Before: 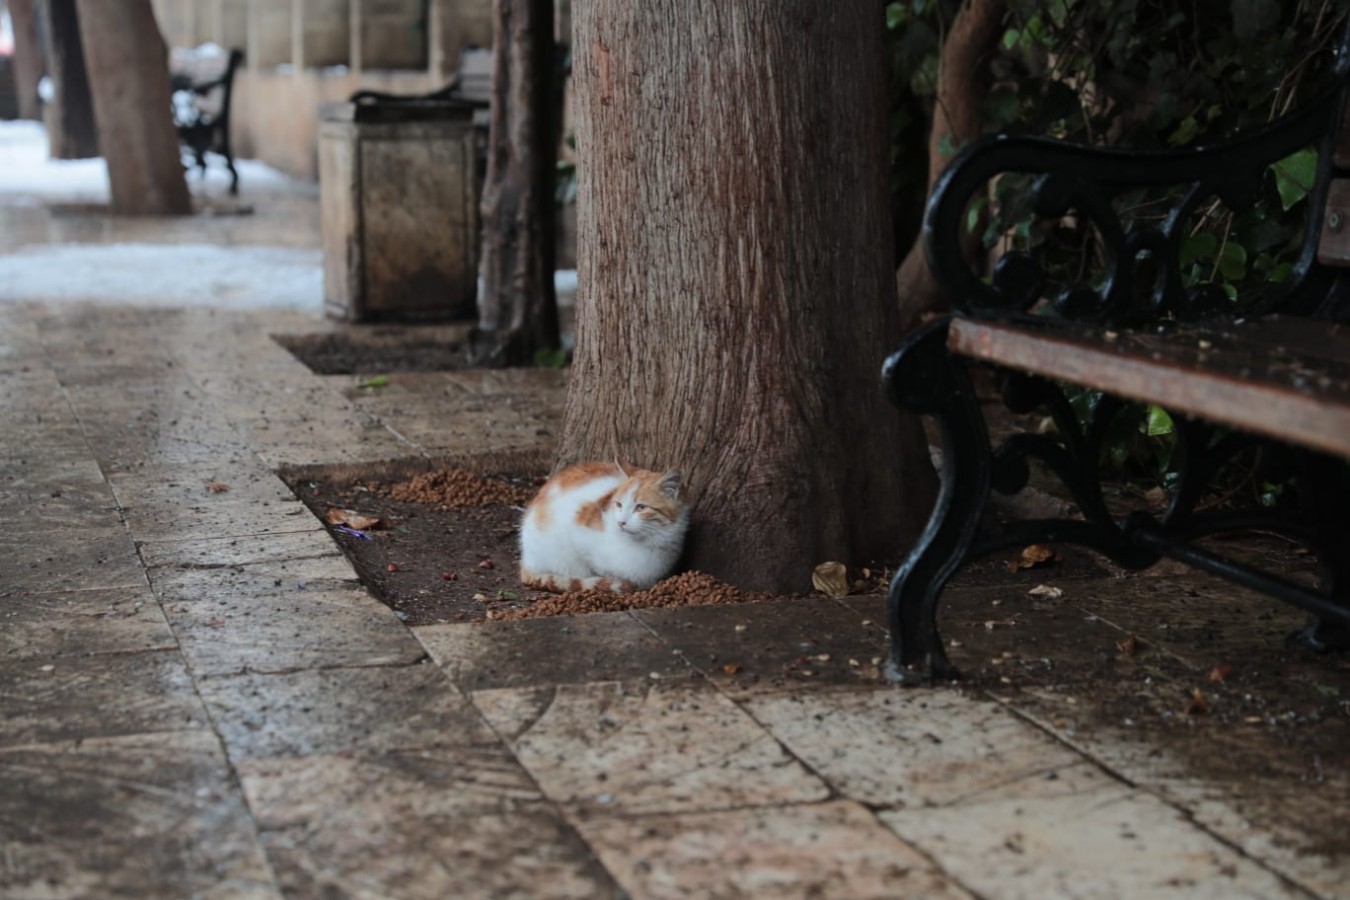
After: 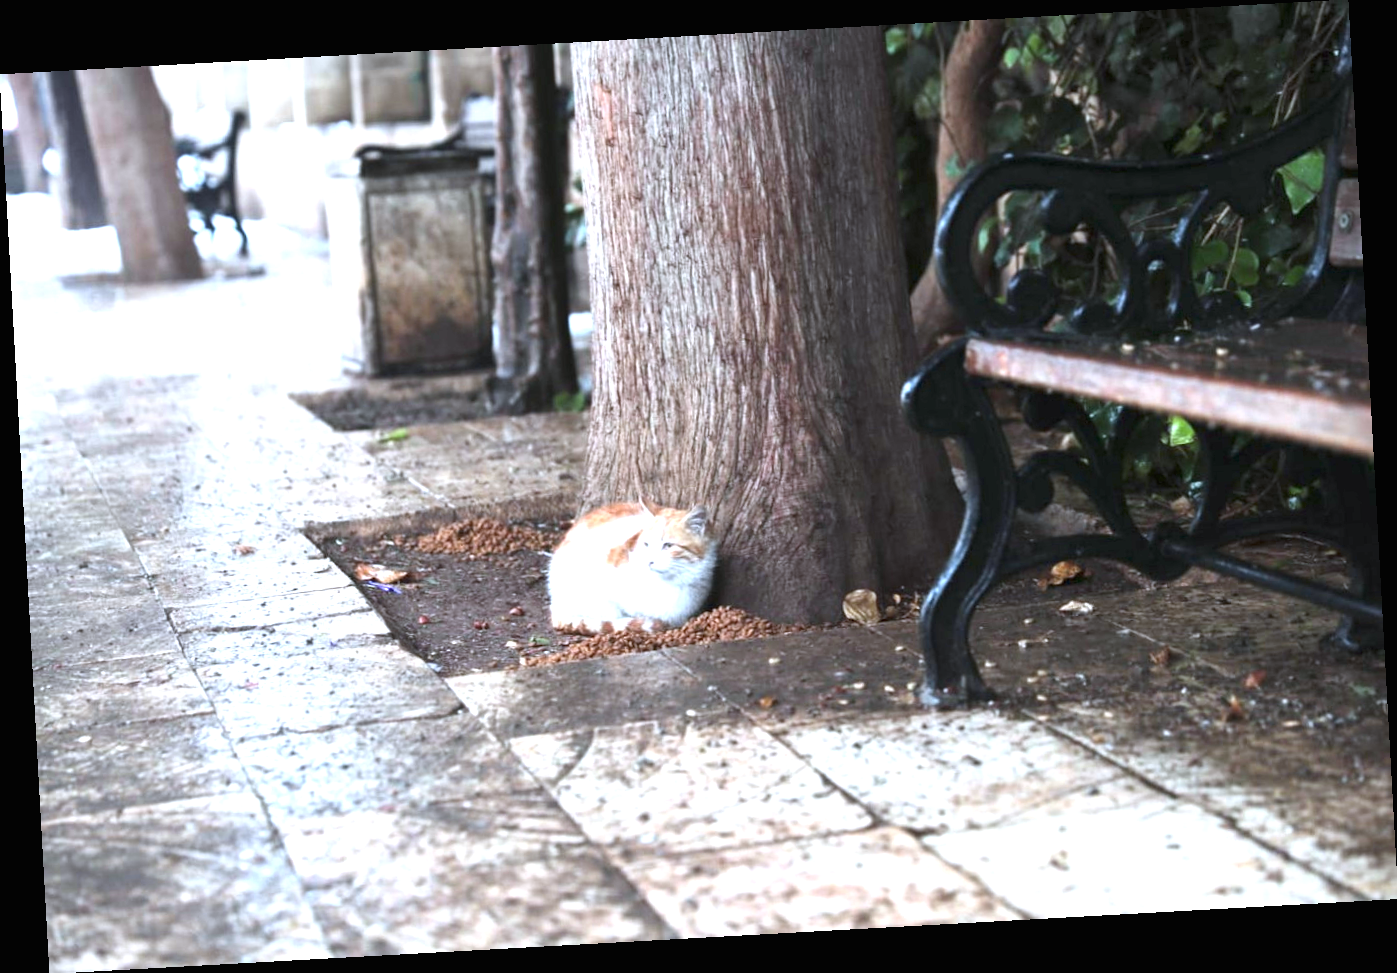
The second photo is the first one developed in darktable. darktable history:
white balance: red 0.931, blue 1.11
rotate and perspective: rotation -3.18°, automatic cropping off
exposure: black level correction 0, exposure 2.088 EV, compensate exposure bias true, compensate highlight preservation false
